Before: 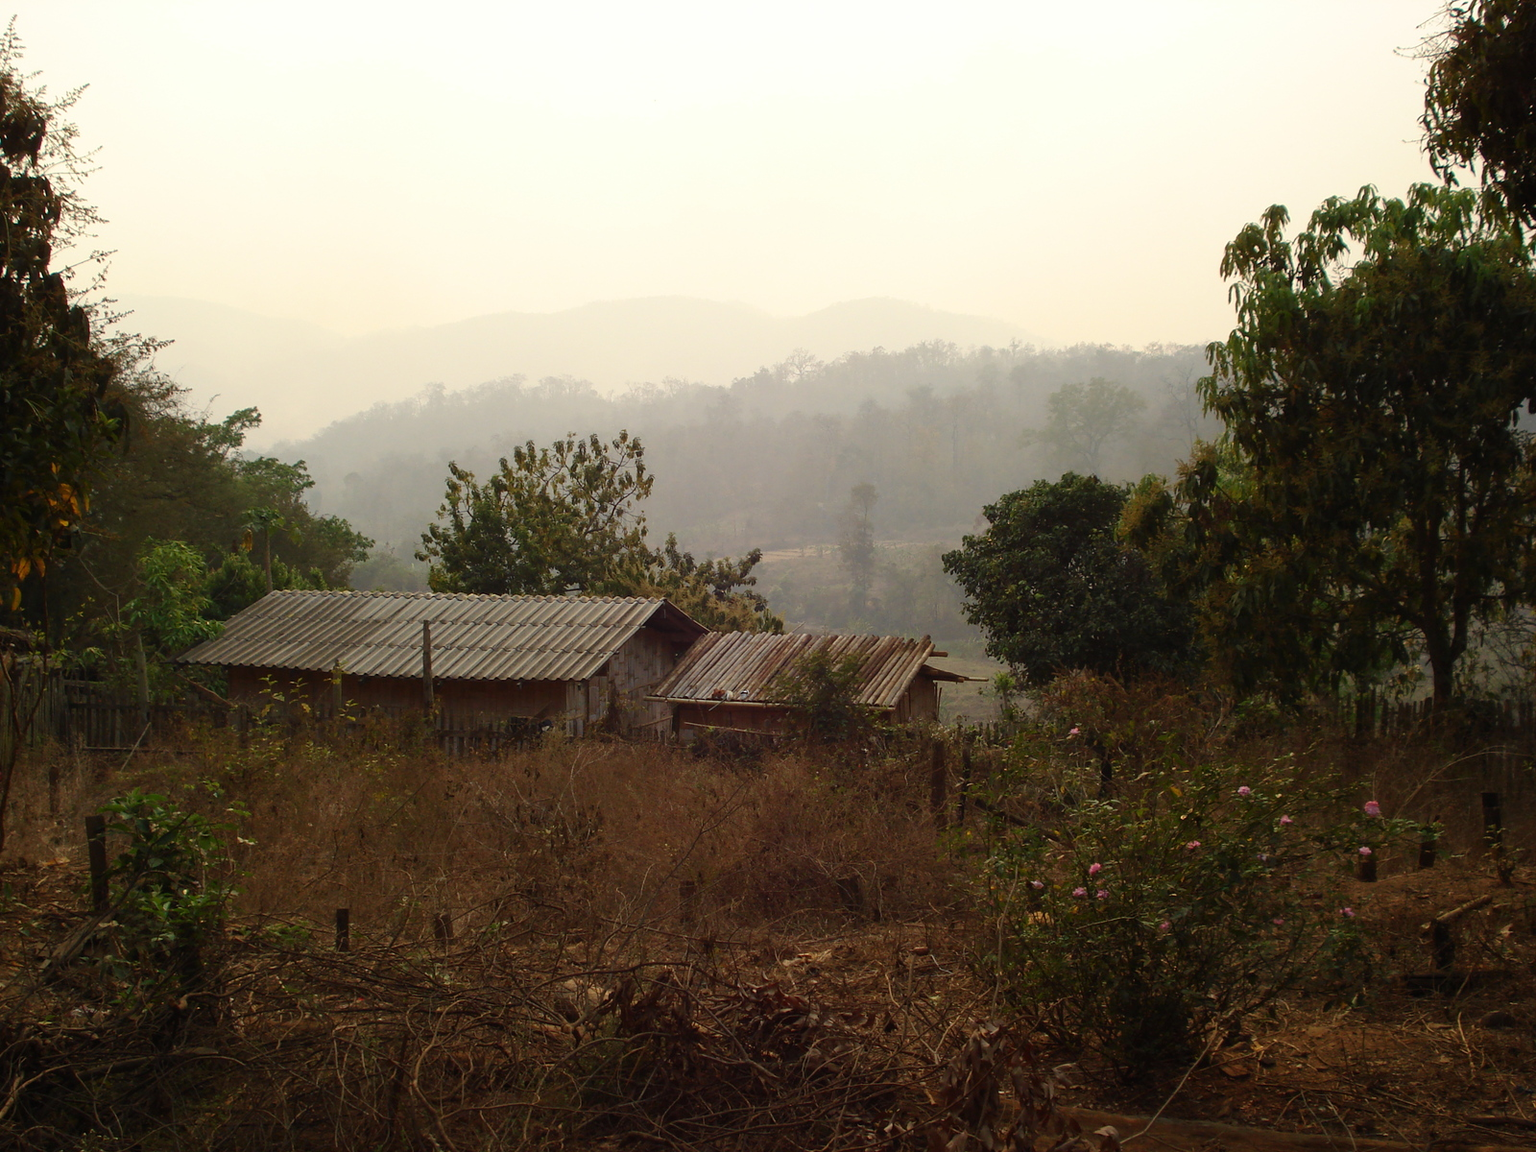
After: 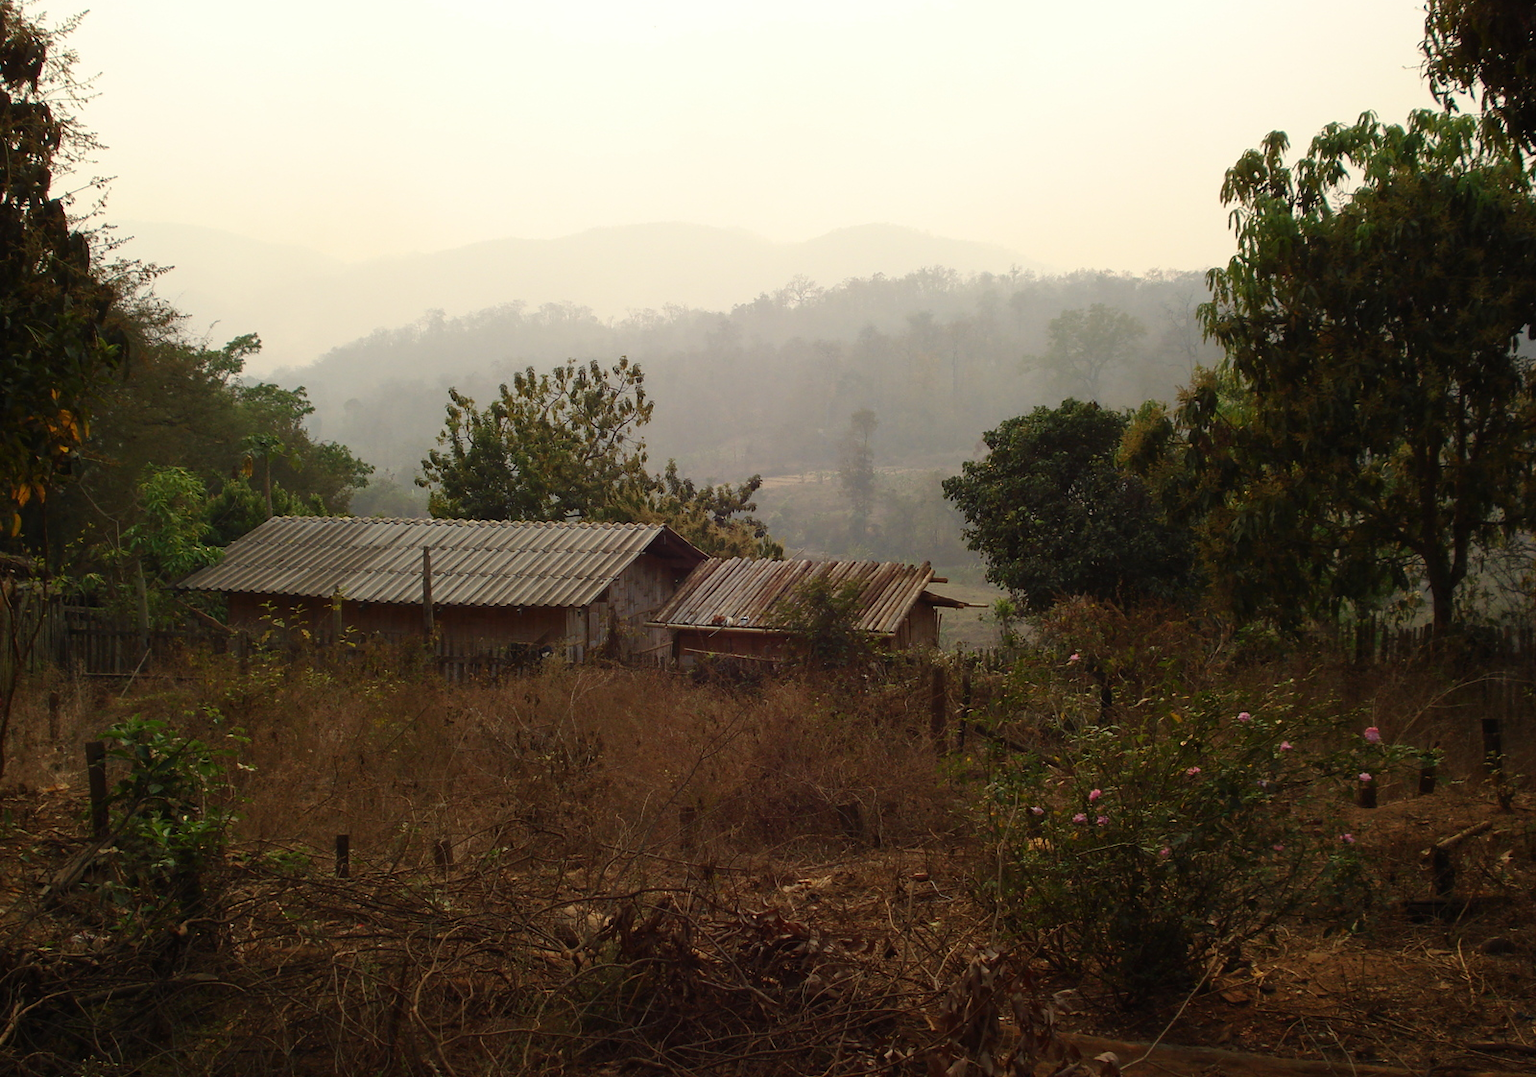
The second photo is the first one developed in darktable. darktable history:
crop and rotate: top 6.429%
